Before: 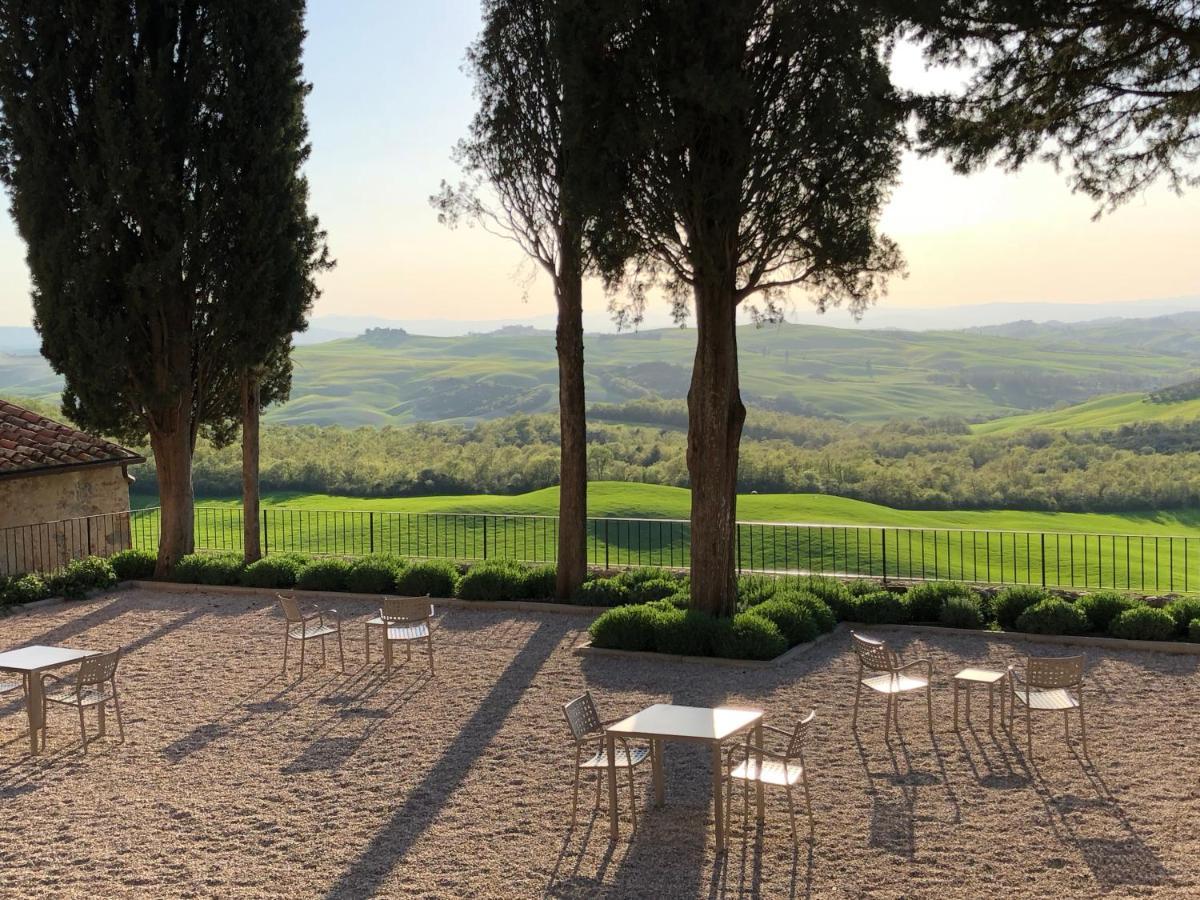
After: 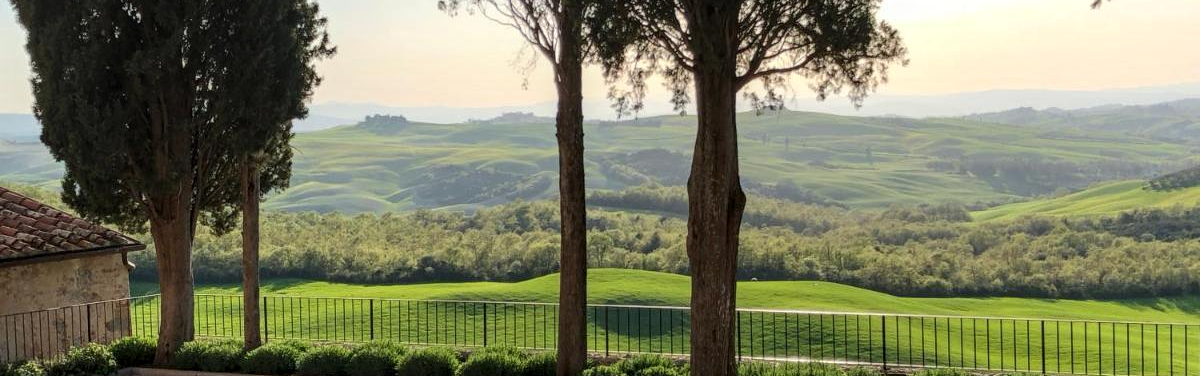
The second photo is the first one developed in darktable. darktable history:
crop and rotate: top 23.71%, bottom 34.492%
local contrast: detail 130%
